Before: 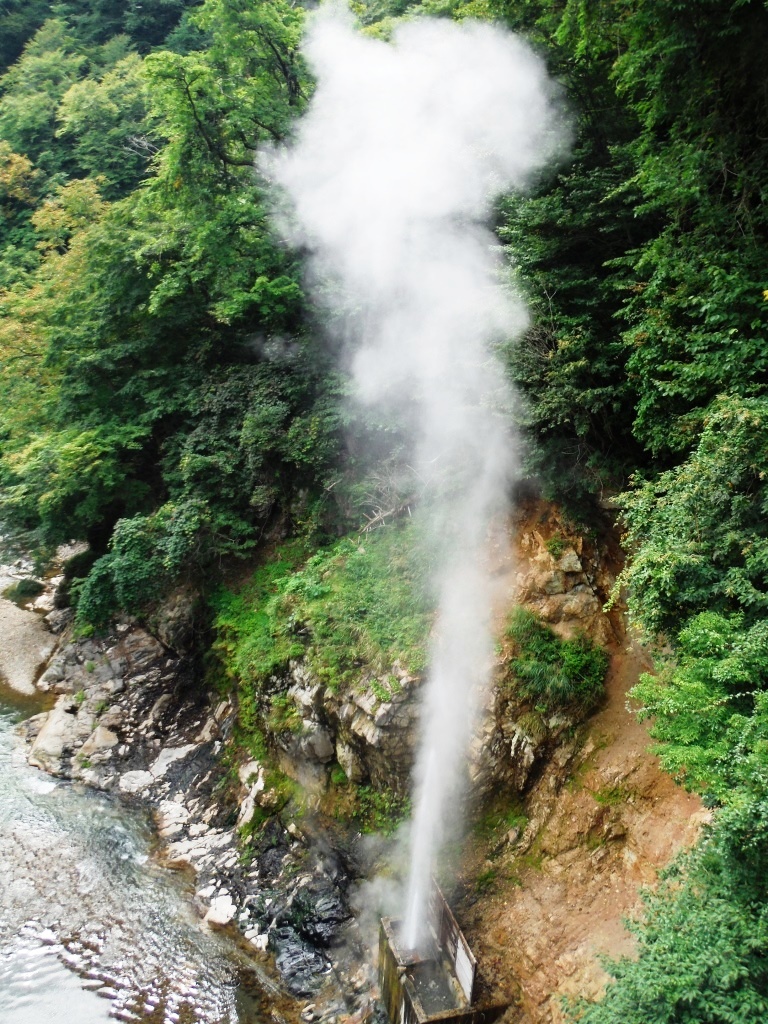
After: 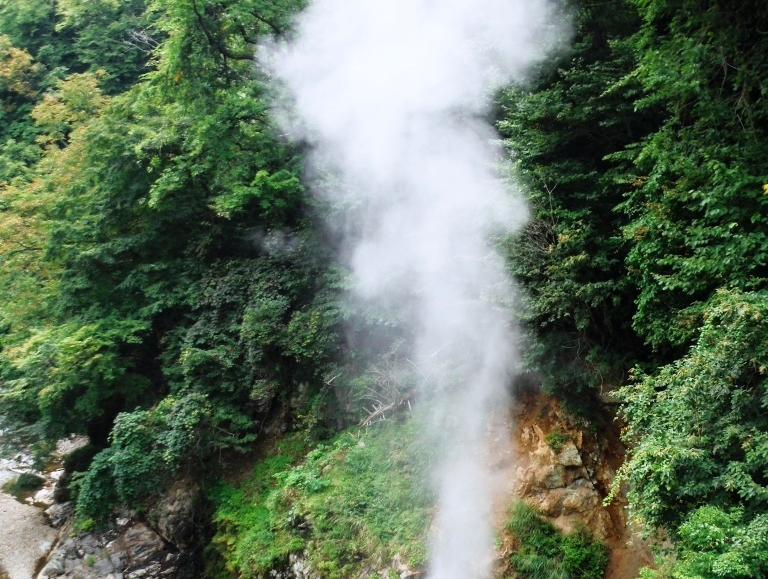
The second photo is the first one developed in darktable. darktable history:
crop and rotate: top 10.448%, bottom 32.953%
color correction: highlights a* -0.127, highlights b* -5.73, shadows a* -0.136, shadows b* -0.142
